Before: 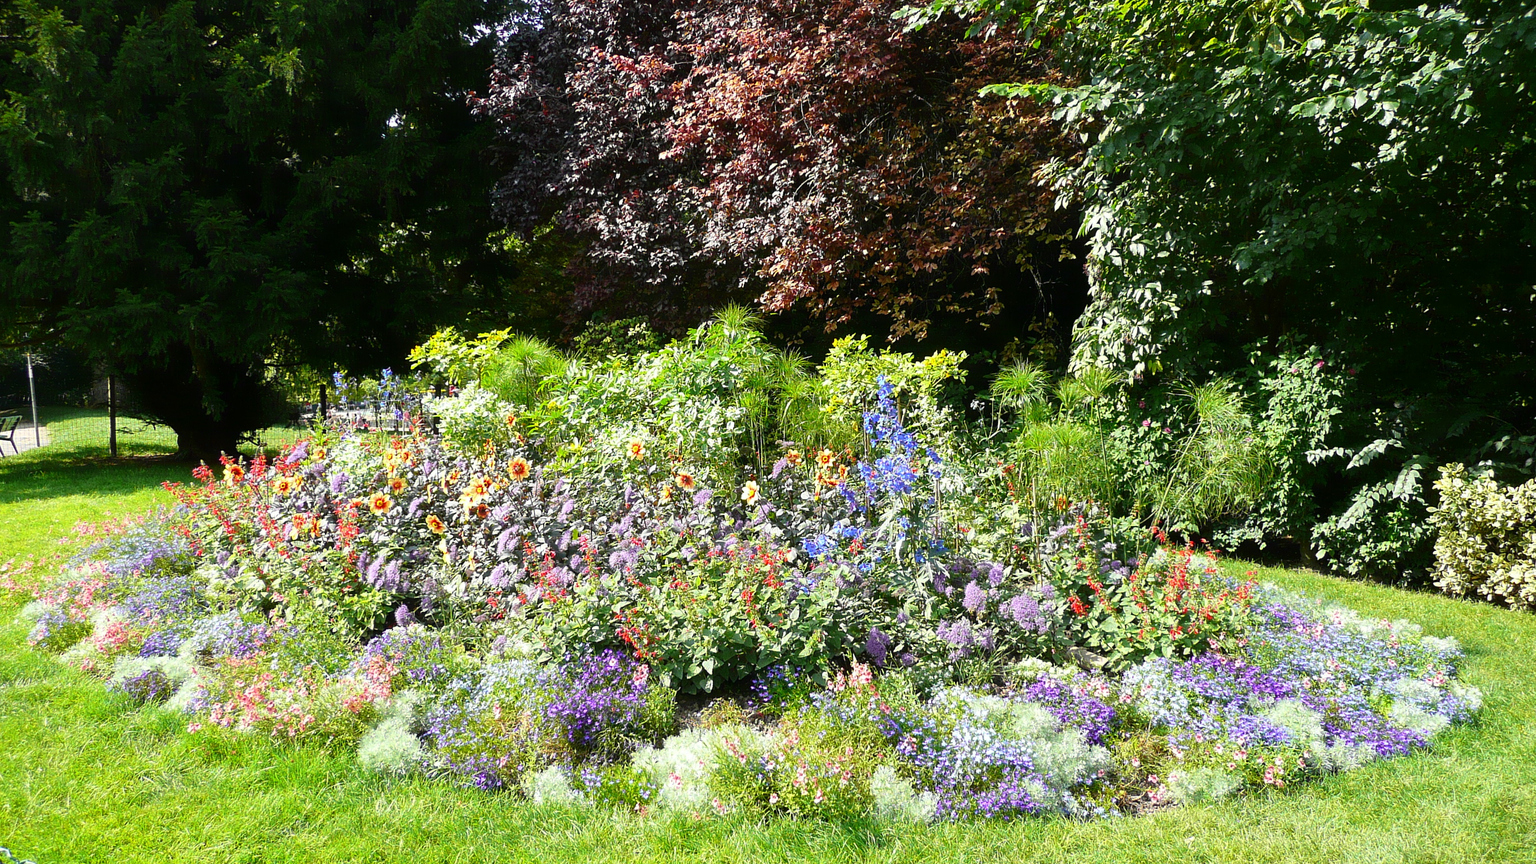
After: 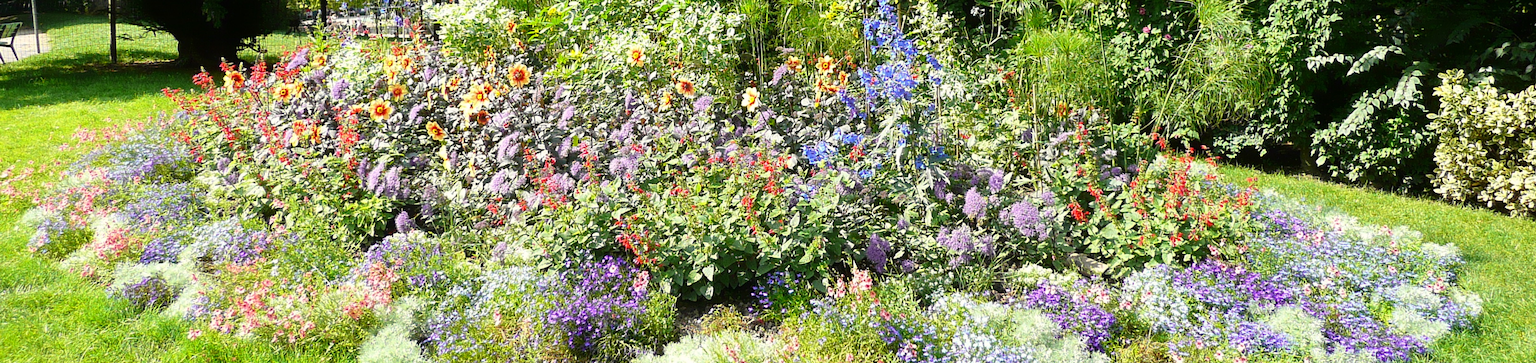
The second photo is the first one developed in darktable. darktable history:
color calibration: x 0.339, y 0.354, temperature 5196.52 K
crop: top 45.604%, bottom 12.29%
